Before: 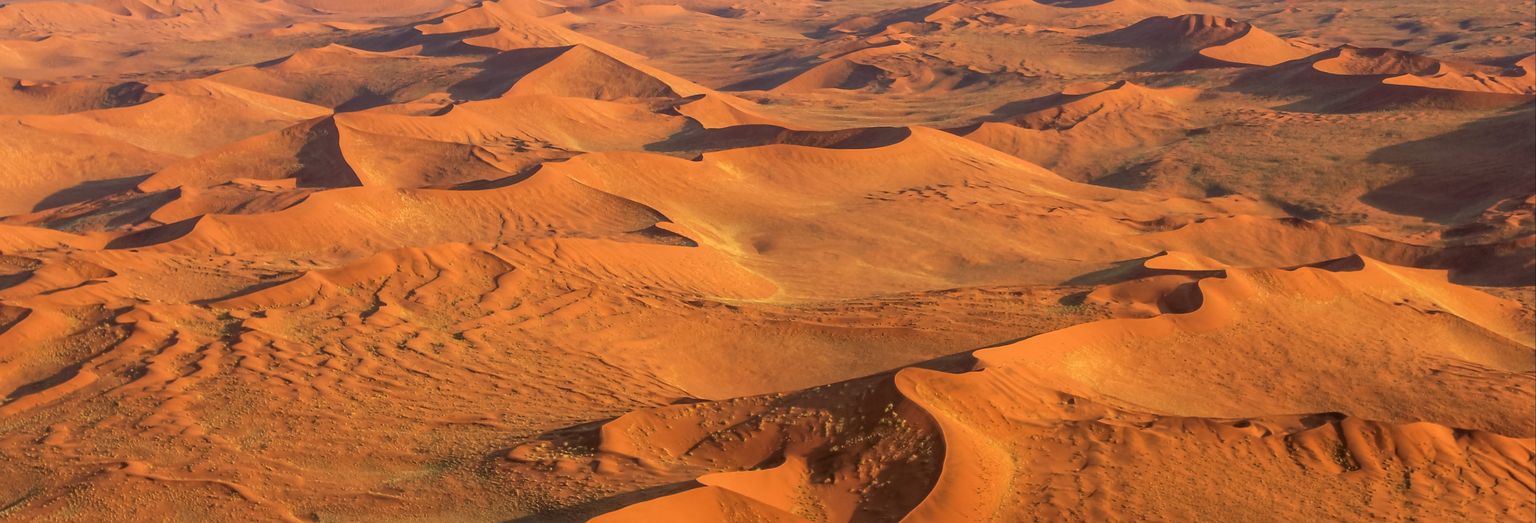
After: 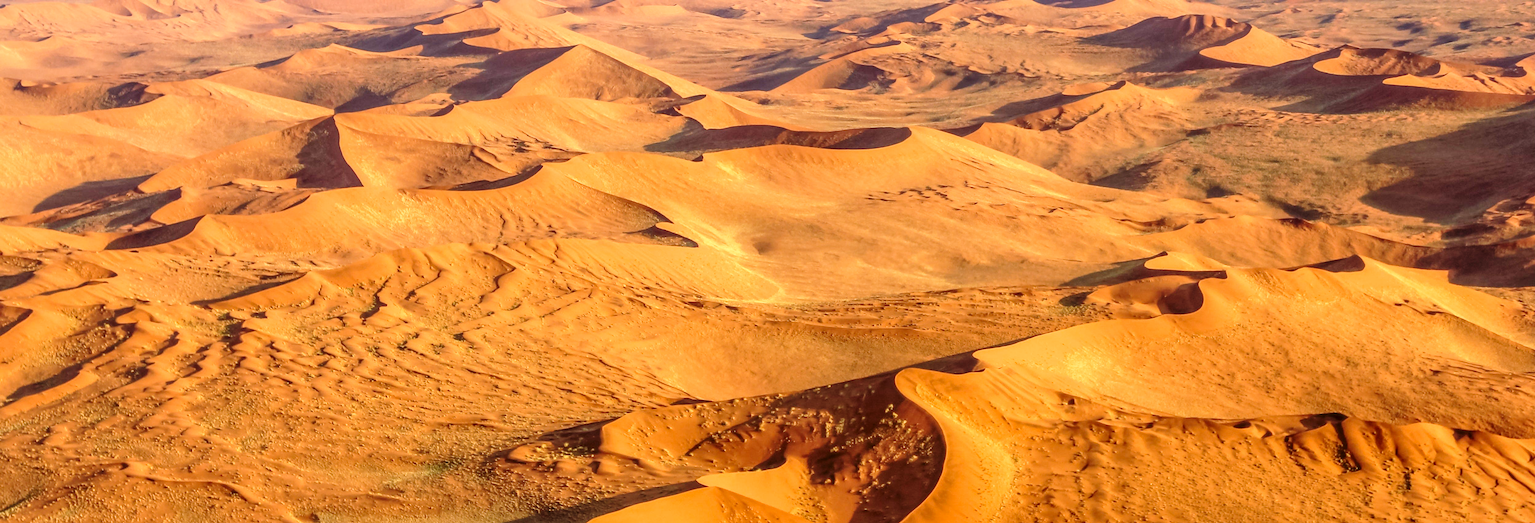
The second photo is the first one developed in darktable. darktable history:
local contrast: on, module defaults
vibrance: vibrance 0%
base curve: curves: ch0 [(0, 0) (0.028, 0.03) (0.121, 0.232) (0.46, 0.748) (0.859, 0.968) (1, 1)], preserve colors none
